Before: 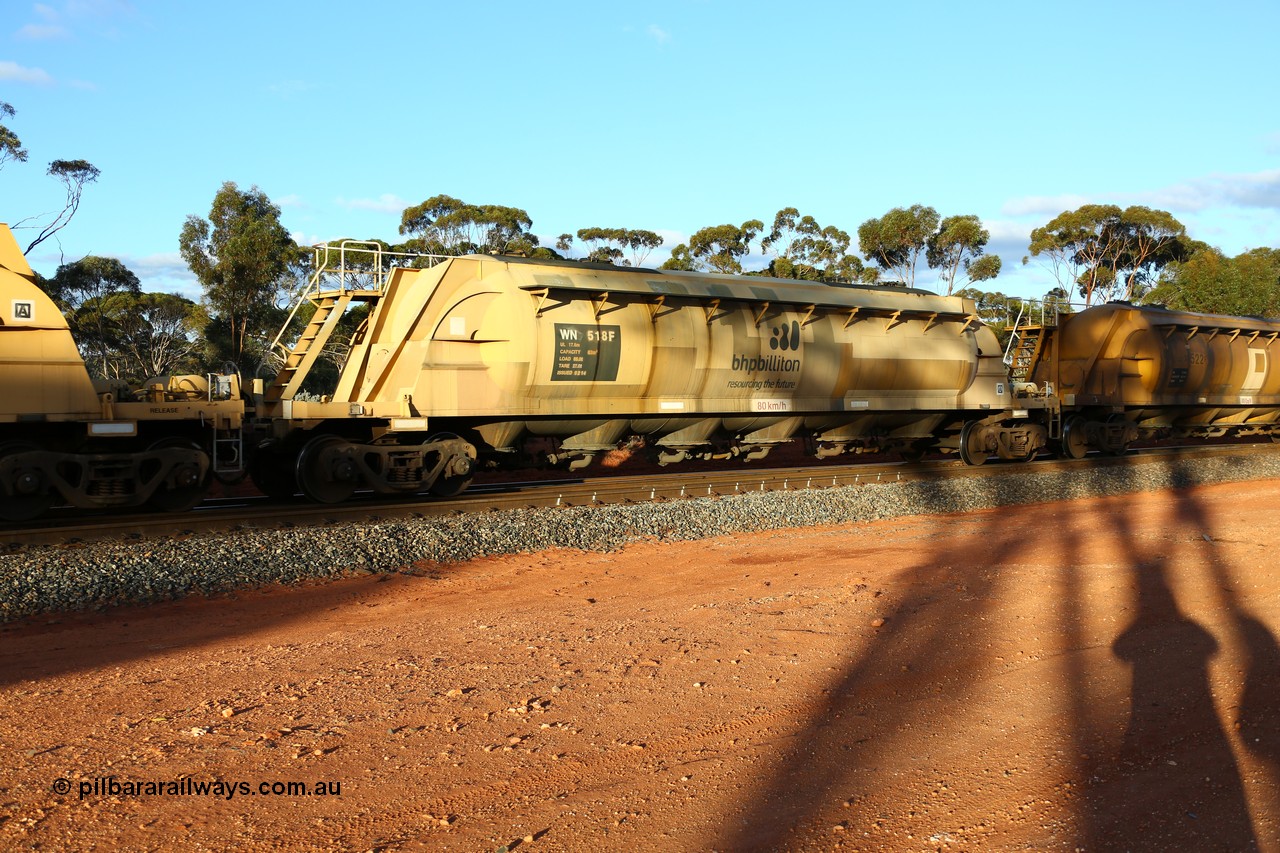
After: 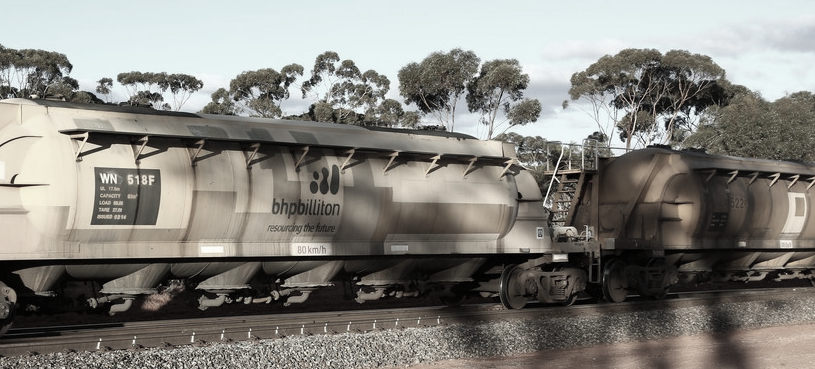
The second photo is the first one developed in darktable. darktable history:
crop: left 36.005%, top 18.293%, right 0.31%, bottom 38.444%
shadows and highlights: radius 125.46, shadows 30.51, highlights -30.51, low approximation 0.01, soften with gaussian
color correction: saturation 0.2
